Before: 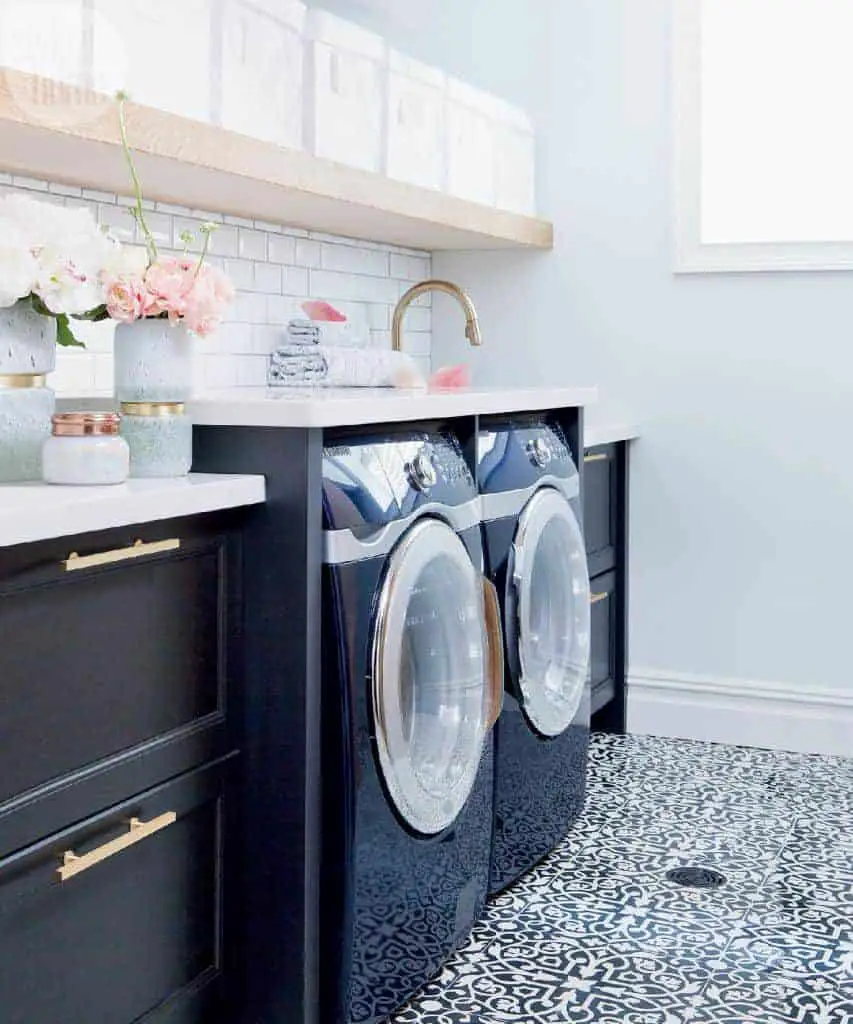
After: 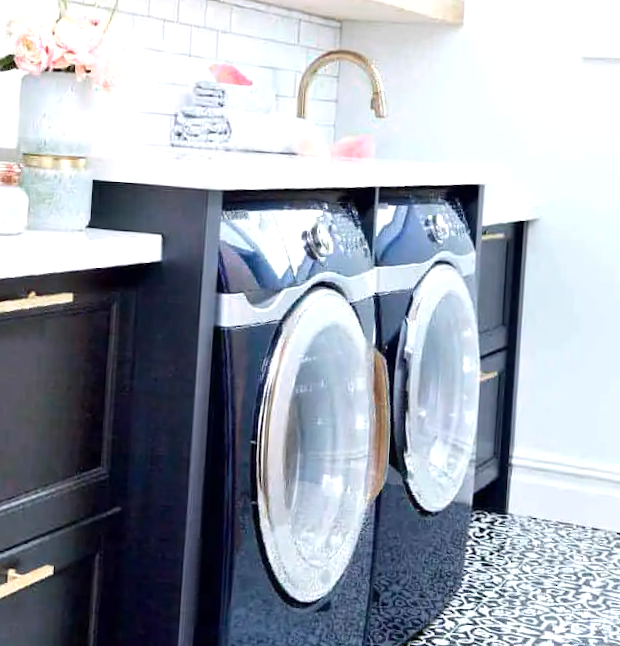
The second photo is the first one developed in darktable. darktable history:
color zones: curves: ch0 [(0, 0.558) (0.143, 0.548) (0.286, 0.447) (0.429, 0.259) (0.571, 0.5) (0.714, 0.5) (0.857, 0.593) (1, 0.558)]; ch1 [(0, 0.543) (0.01, 0.544) (0.12, 0.492) (0.248, 0.458) (0.5, 0.534) (0.748, 0.5) (0.99, 0.469) (1, 0.543)]; ch2 [(0, 0.507) (0.143, 0.522) (0.286, 0.505) (0.429, 0.5) (0.571, 0.5) (0.714, 0.5) (0.857, 0.5) (1, 0.507)]
crop and rotate: angle -3.37°, left 9.79%, top 20.73%, right 12.42%, bottom 11.82%
exposure: exposure 0.574 EV, compensate highlight preservation false
